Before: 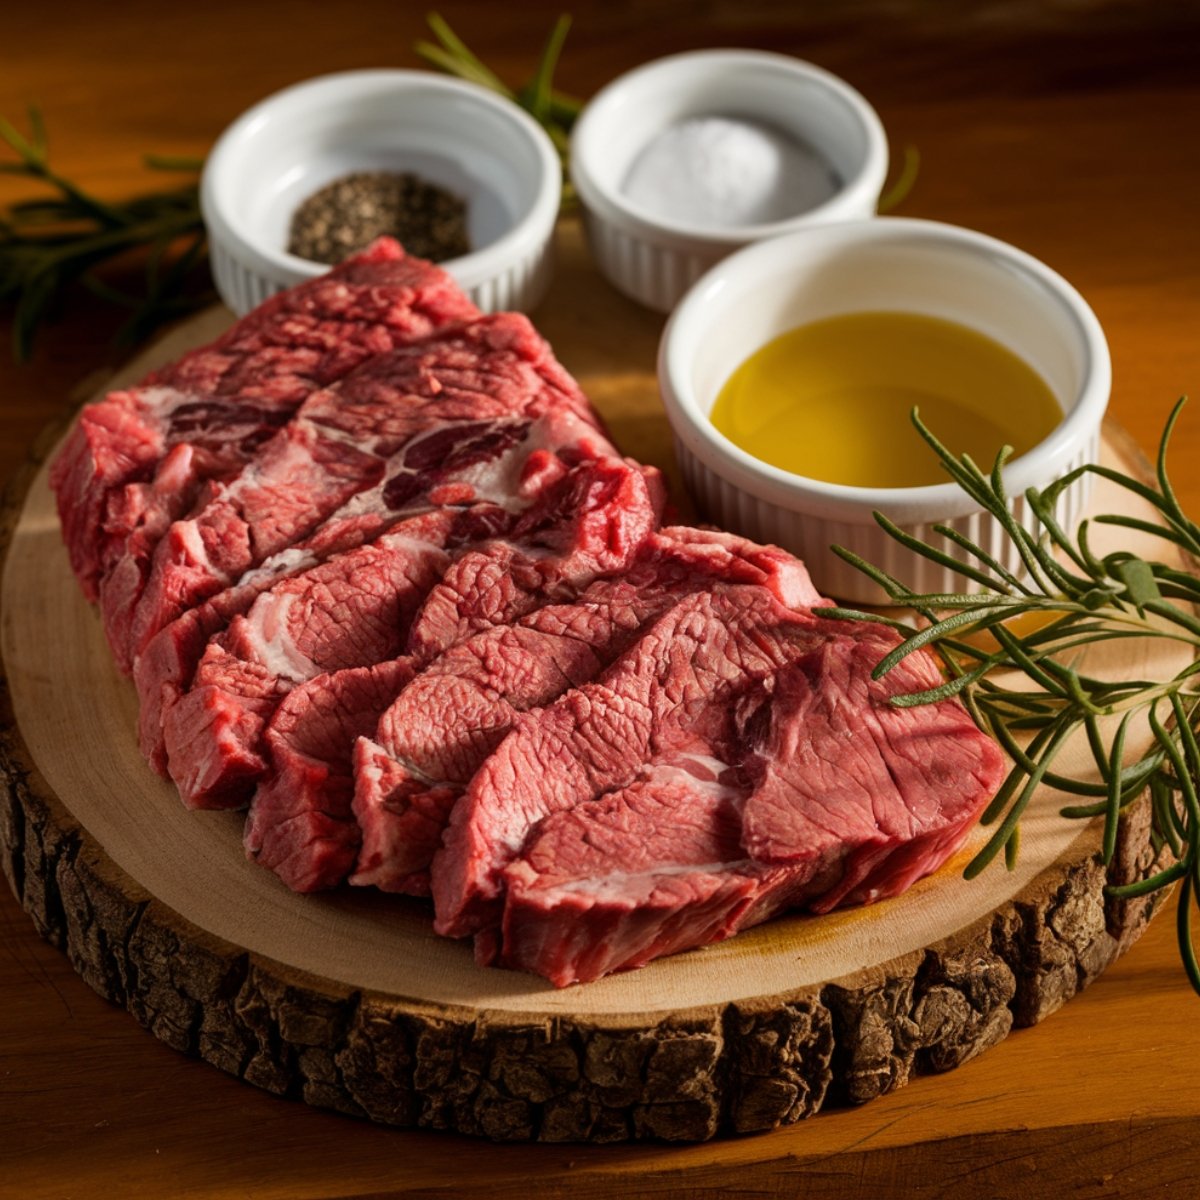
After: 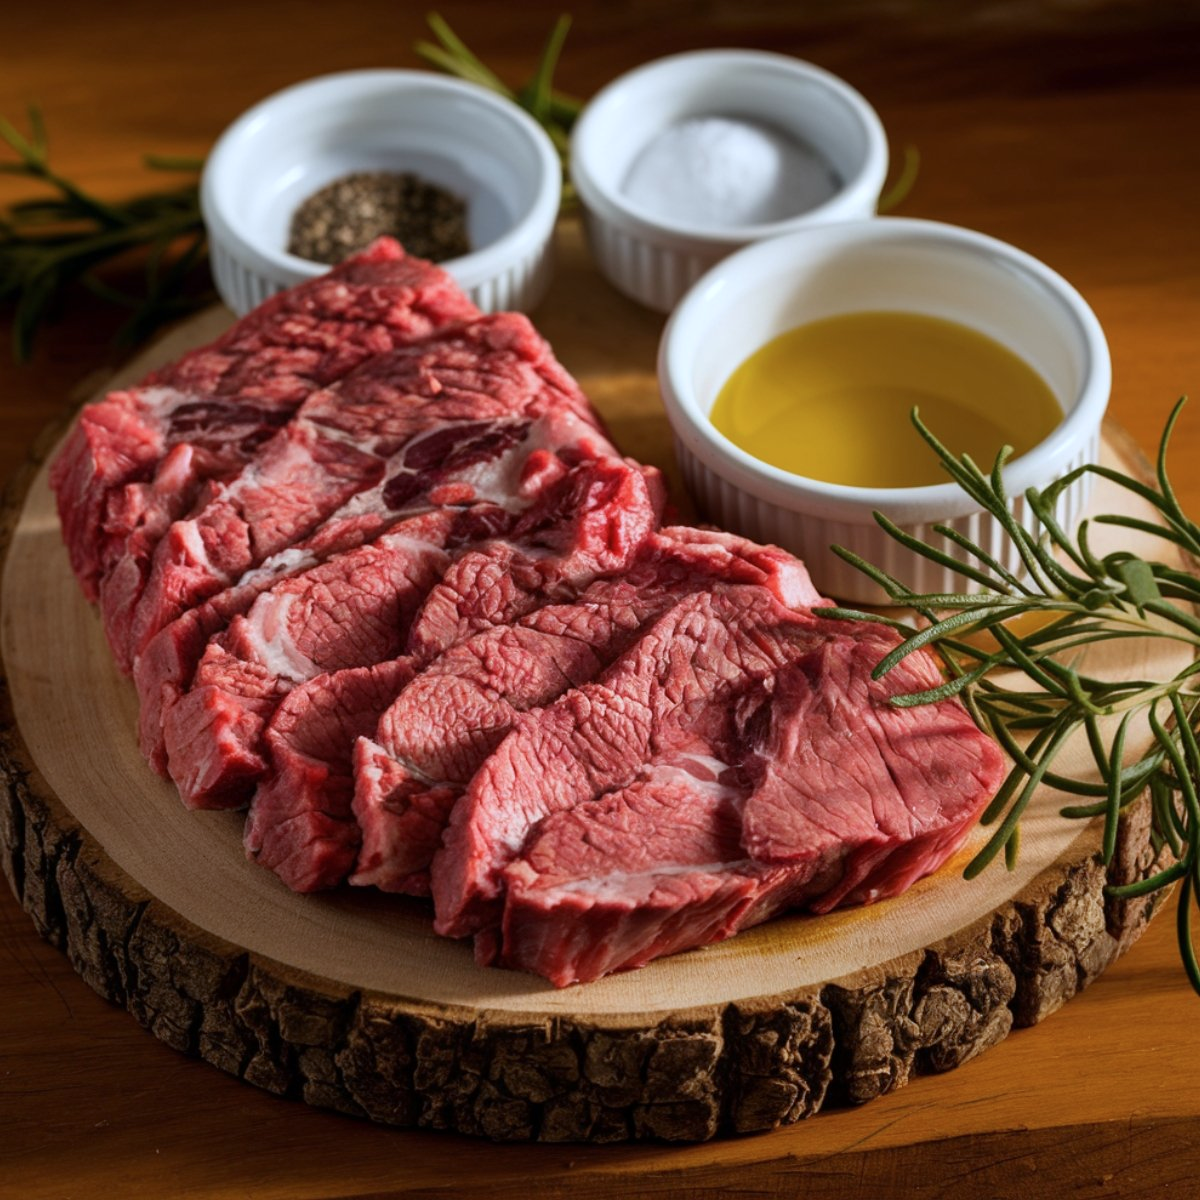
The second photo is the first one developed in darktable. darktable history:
white balance: emerald 1
color calibration: x 0.37, y 0.382, temperature 4313.32 K
